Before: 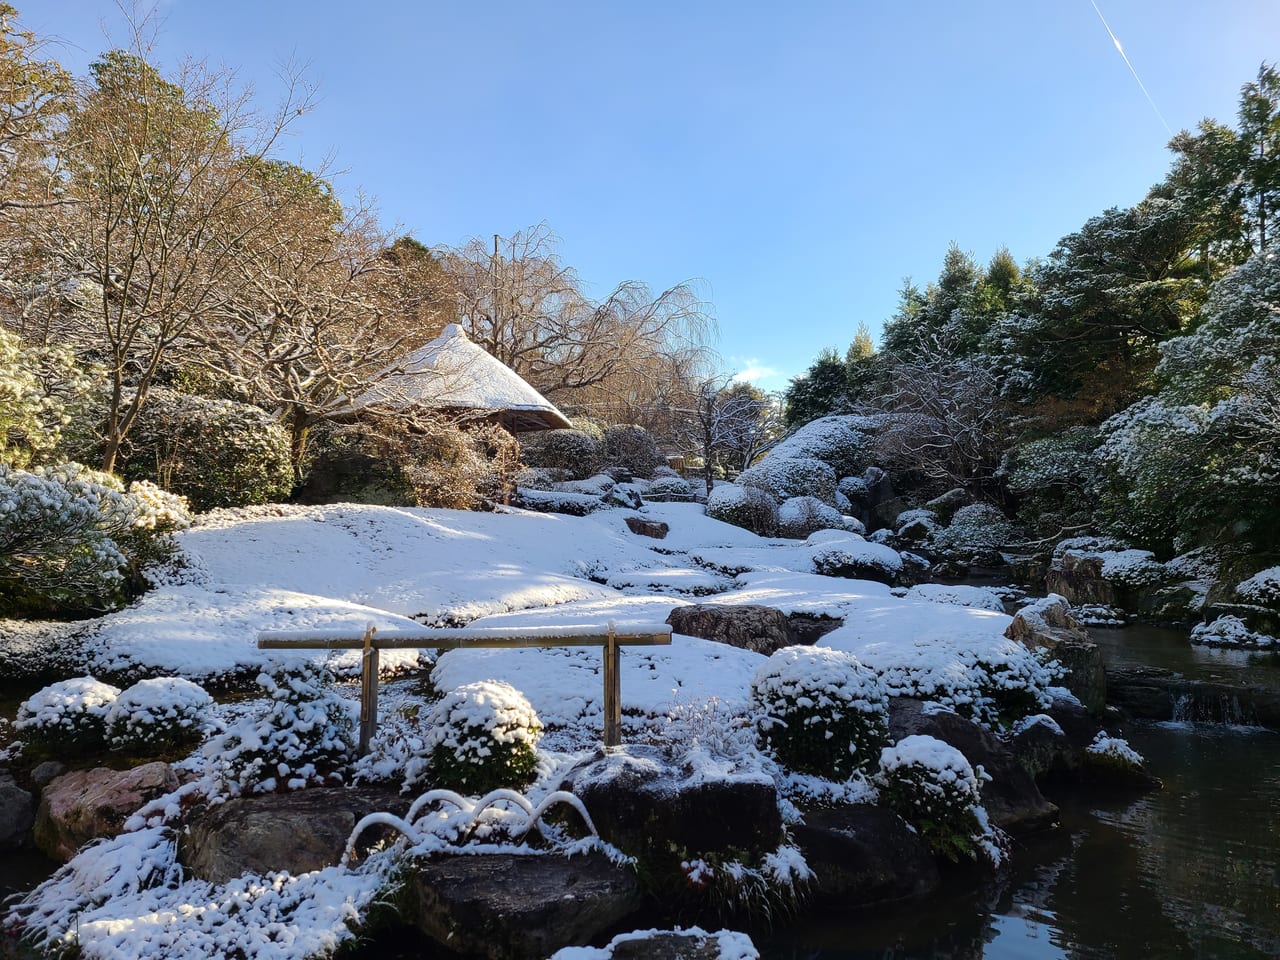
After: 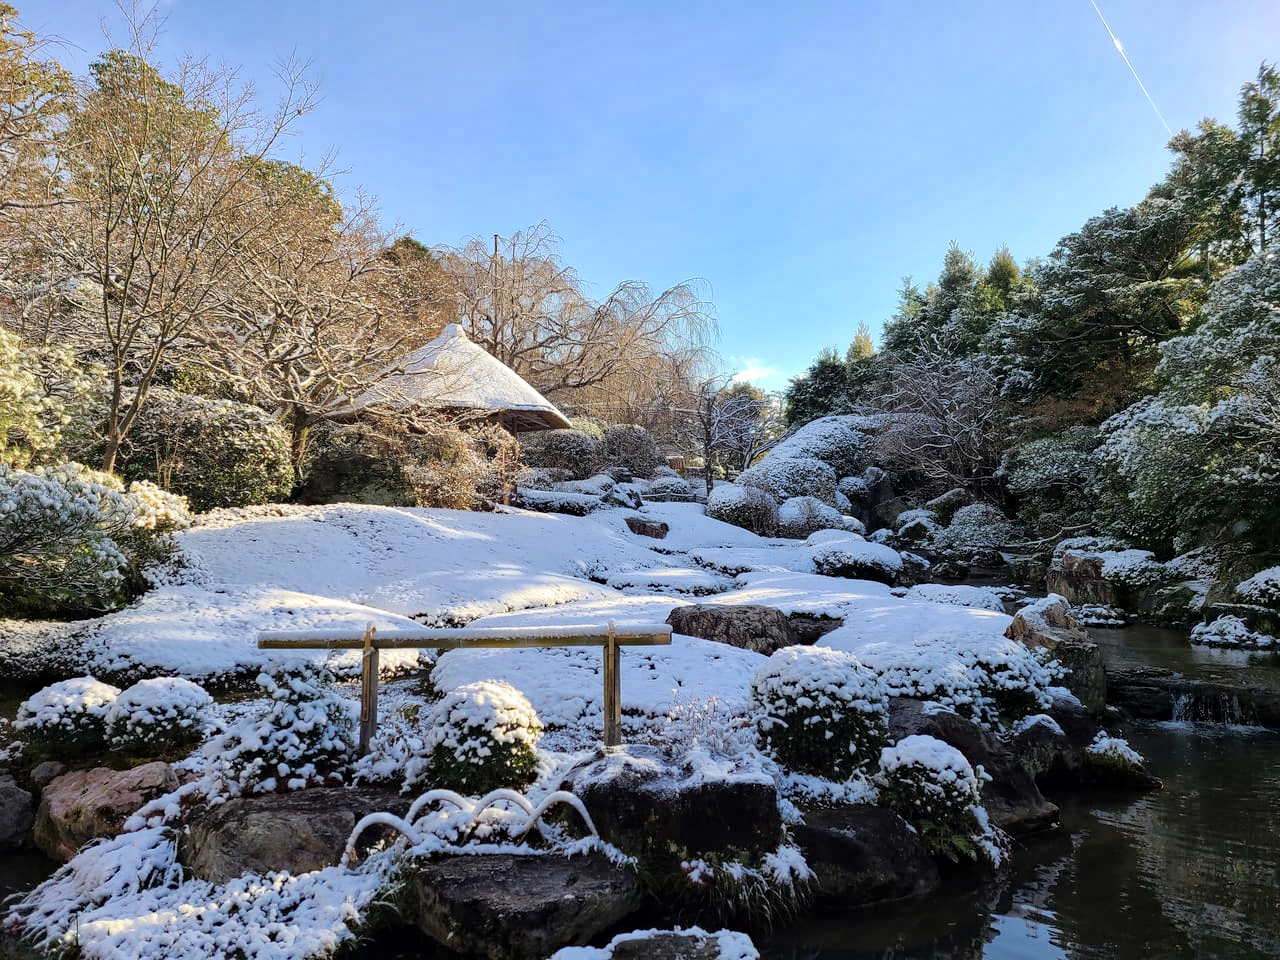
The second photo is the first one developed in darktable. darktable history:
haze removal: compatibility mode true, adaptive false
global tonemap: drago (1, 100), detail 1
